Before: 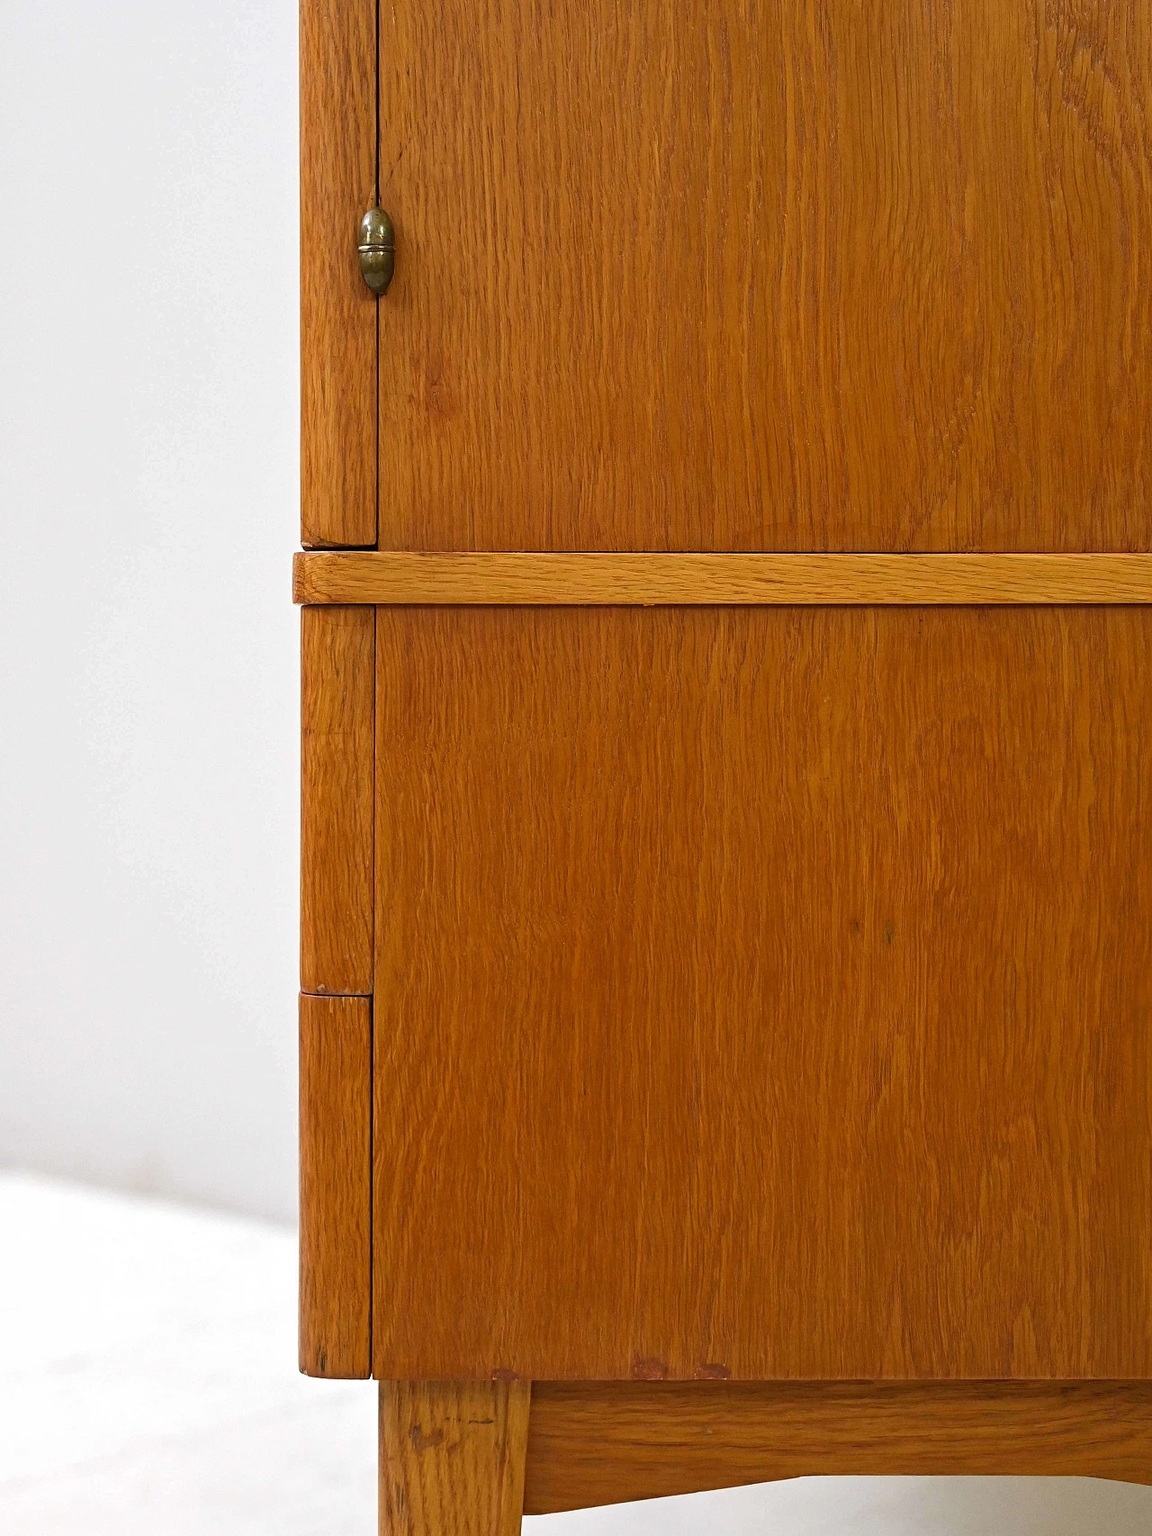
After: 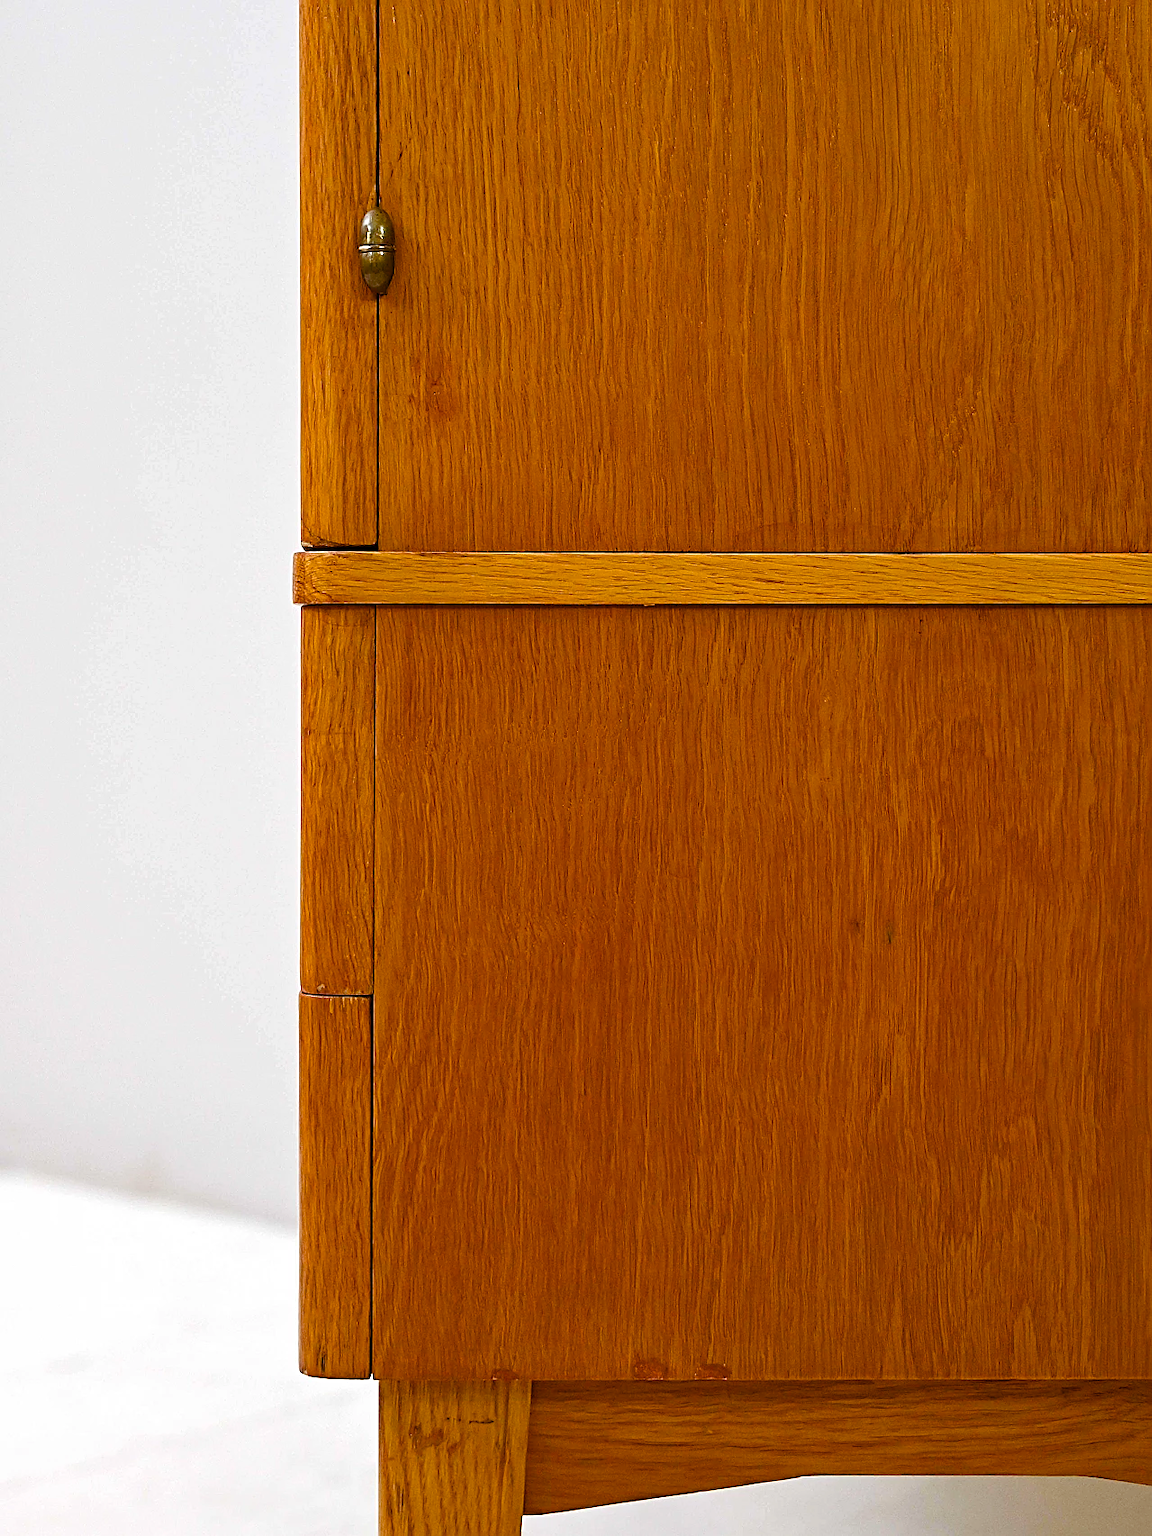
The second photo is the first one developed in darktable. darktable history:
color balance rgb: shadows lift › luminance 0.387%, shadows lift › chroma 6.895%, shadows lift › hue 299.93°, linear chroma grading › global chroma 15.553%, perceptual saturation grading › global saturation 20%, perceptual saturation grading › highlights -24.881%, perceptual saturation grading › shadows 49.886%
sharpen: on, module defaults
